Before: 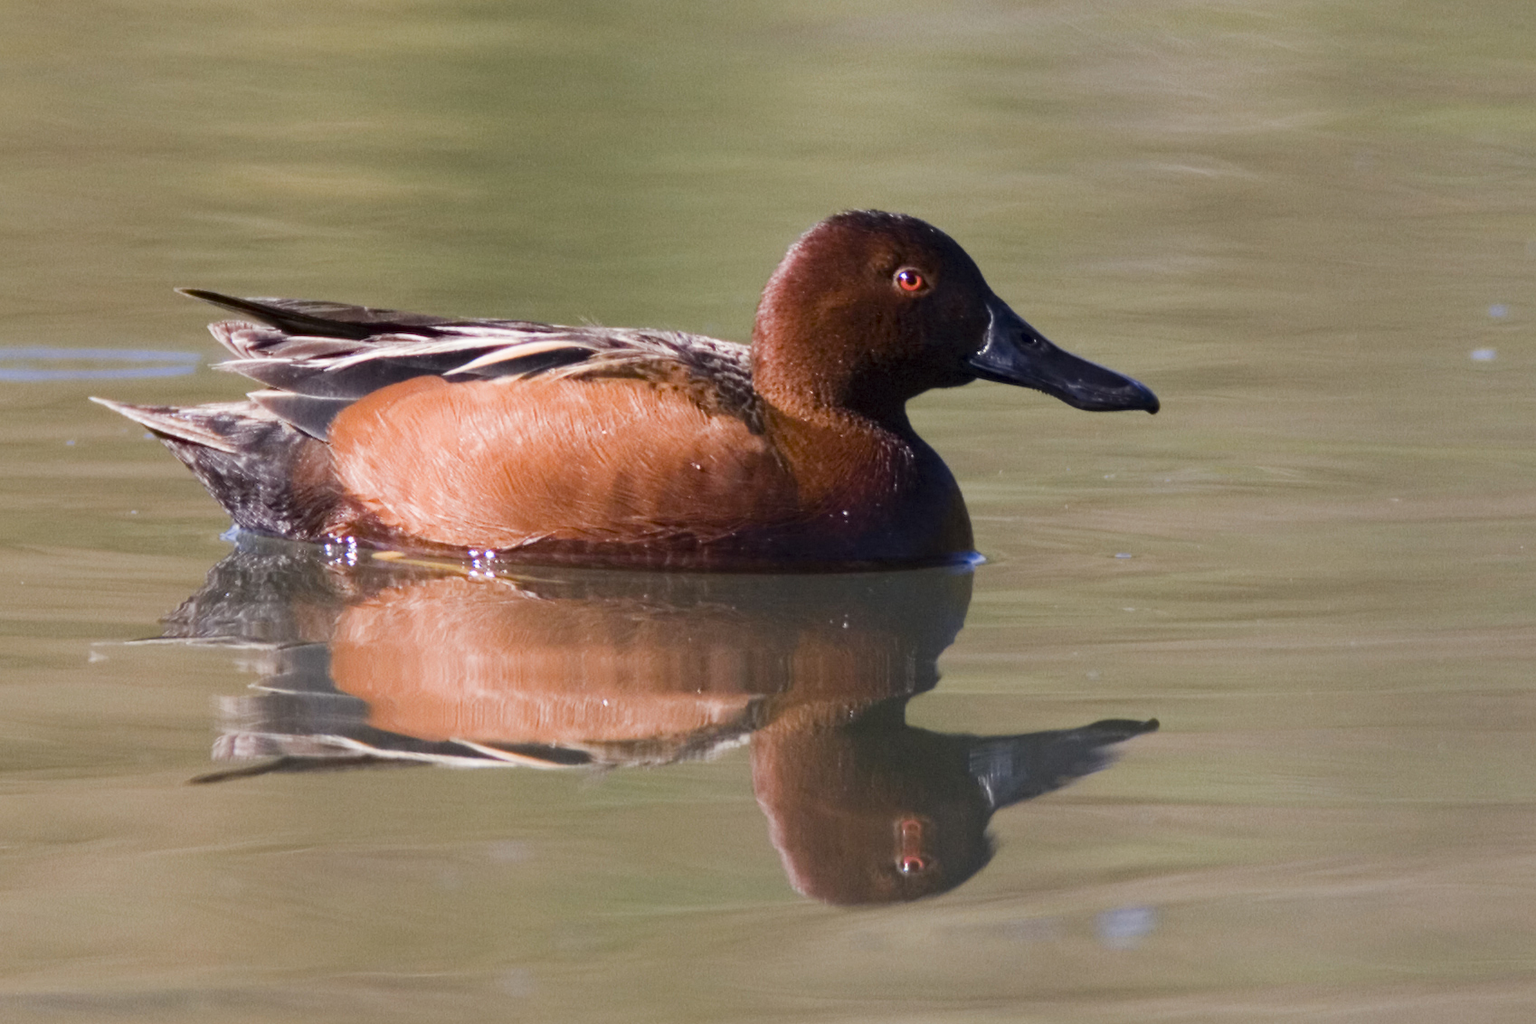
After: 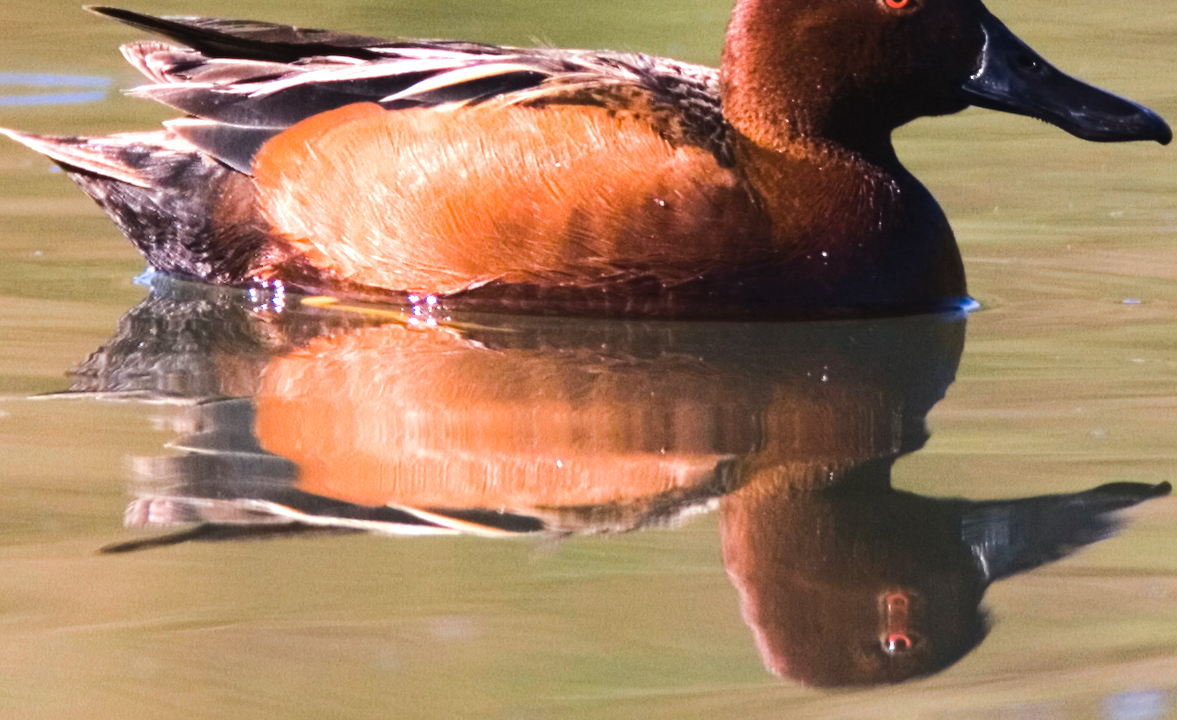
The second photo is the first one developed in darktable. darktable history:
color balance: on, module defaults
color balance rgb: global offset › luminance 0.71%, perceptual saturation grading › global saturation -11.5%, perceptual brilliance grading › highlights 17.77%, perceptual brilliance grading › mid-tones 31.71%, perceptual brilliance grading › shadows -31.01%, global vibrance 50%
crop: left 6.488%, top 27.668%, right 24.183%, bottom 8.656%
